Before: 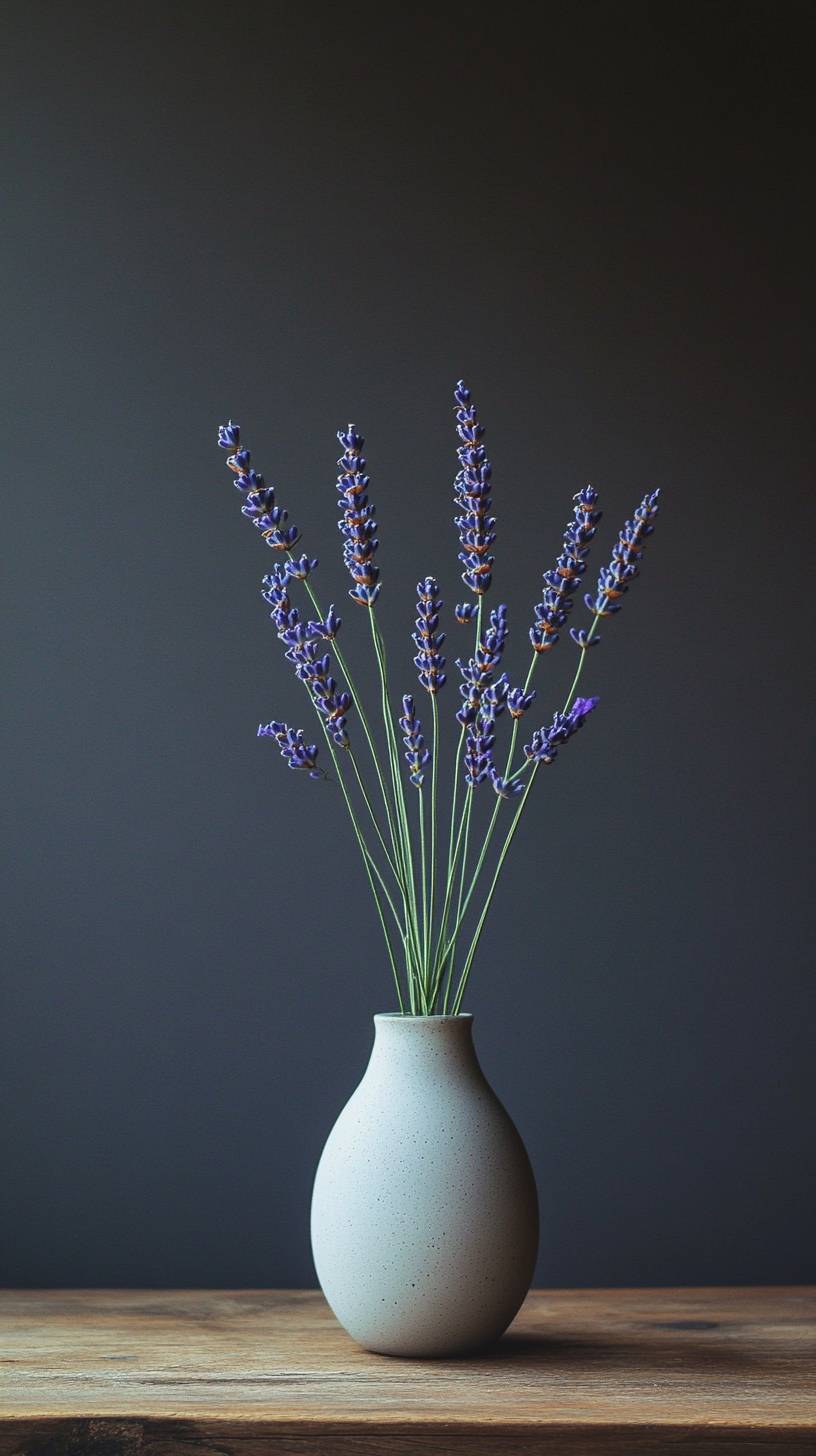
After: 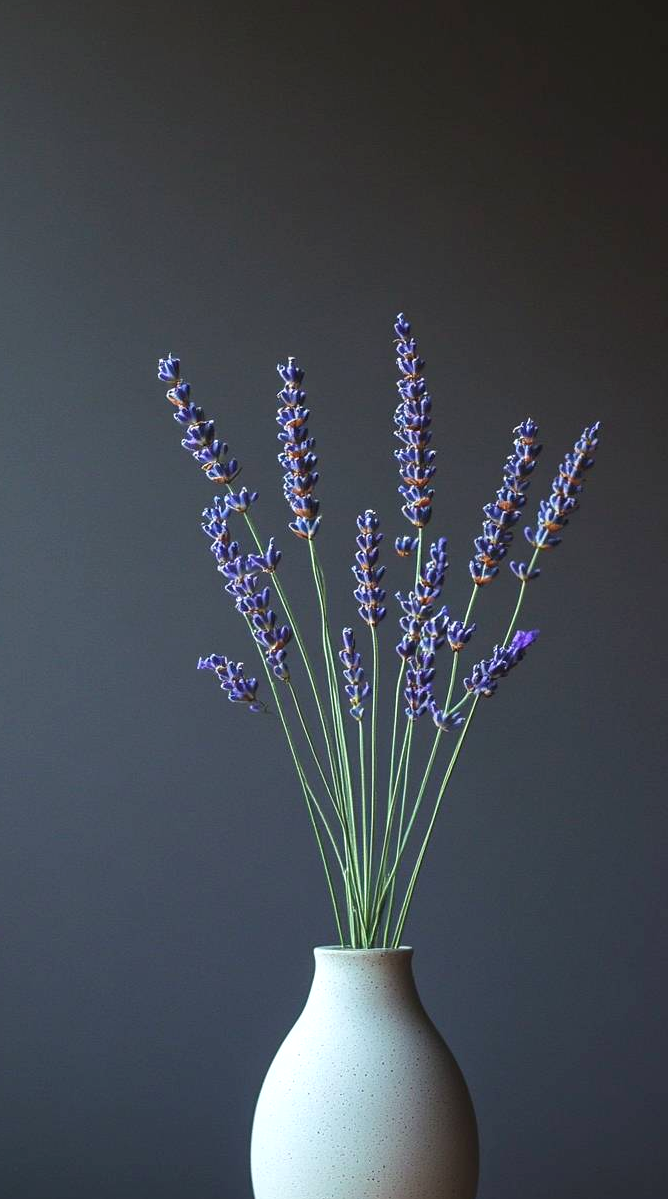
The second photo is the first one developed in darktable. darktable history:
crop and rotate: left 7.46%, top 4.63%, right 10.576%, bottom 13.004%
exposure: exposure 0.378 EV, compensate exposure bias true, compensate highlight preservation false
